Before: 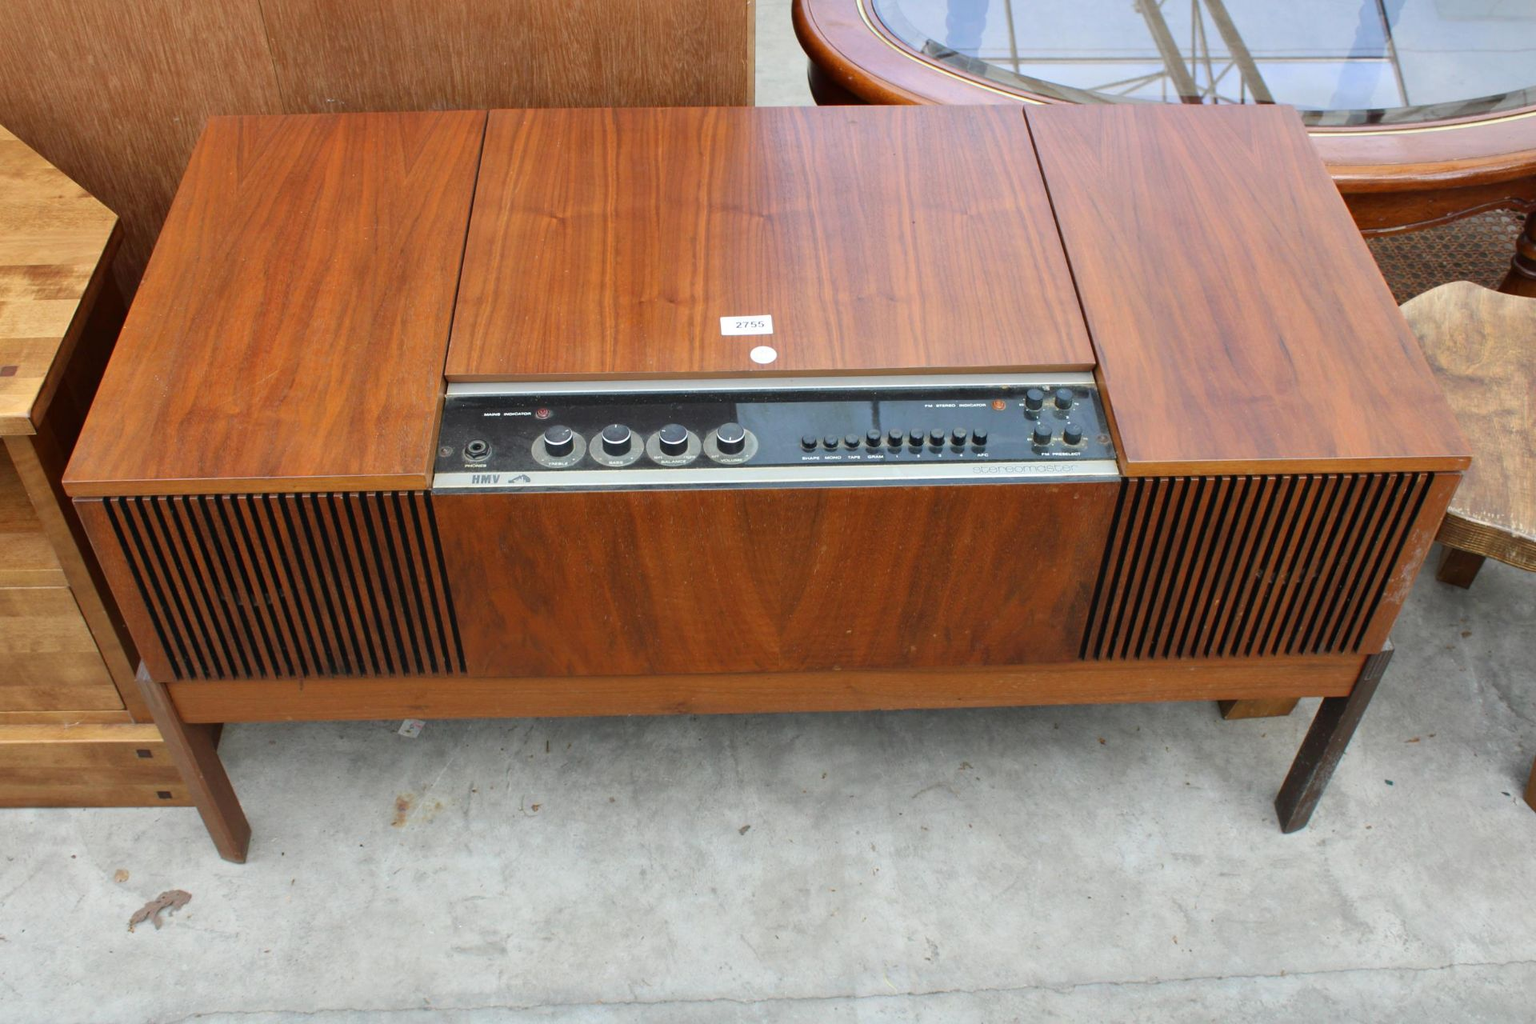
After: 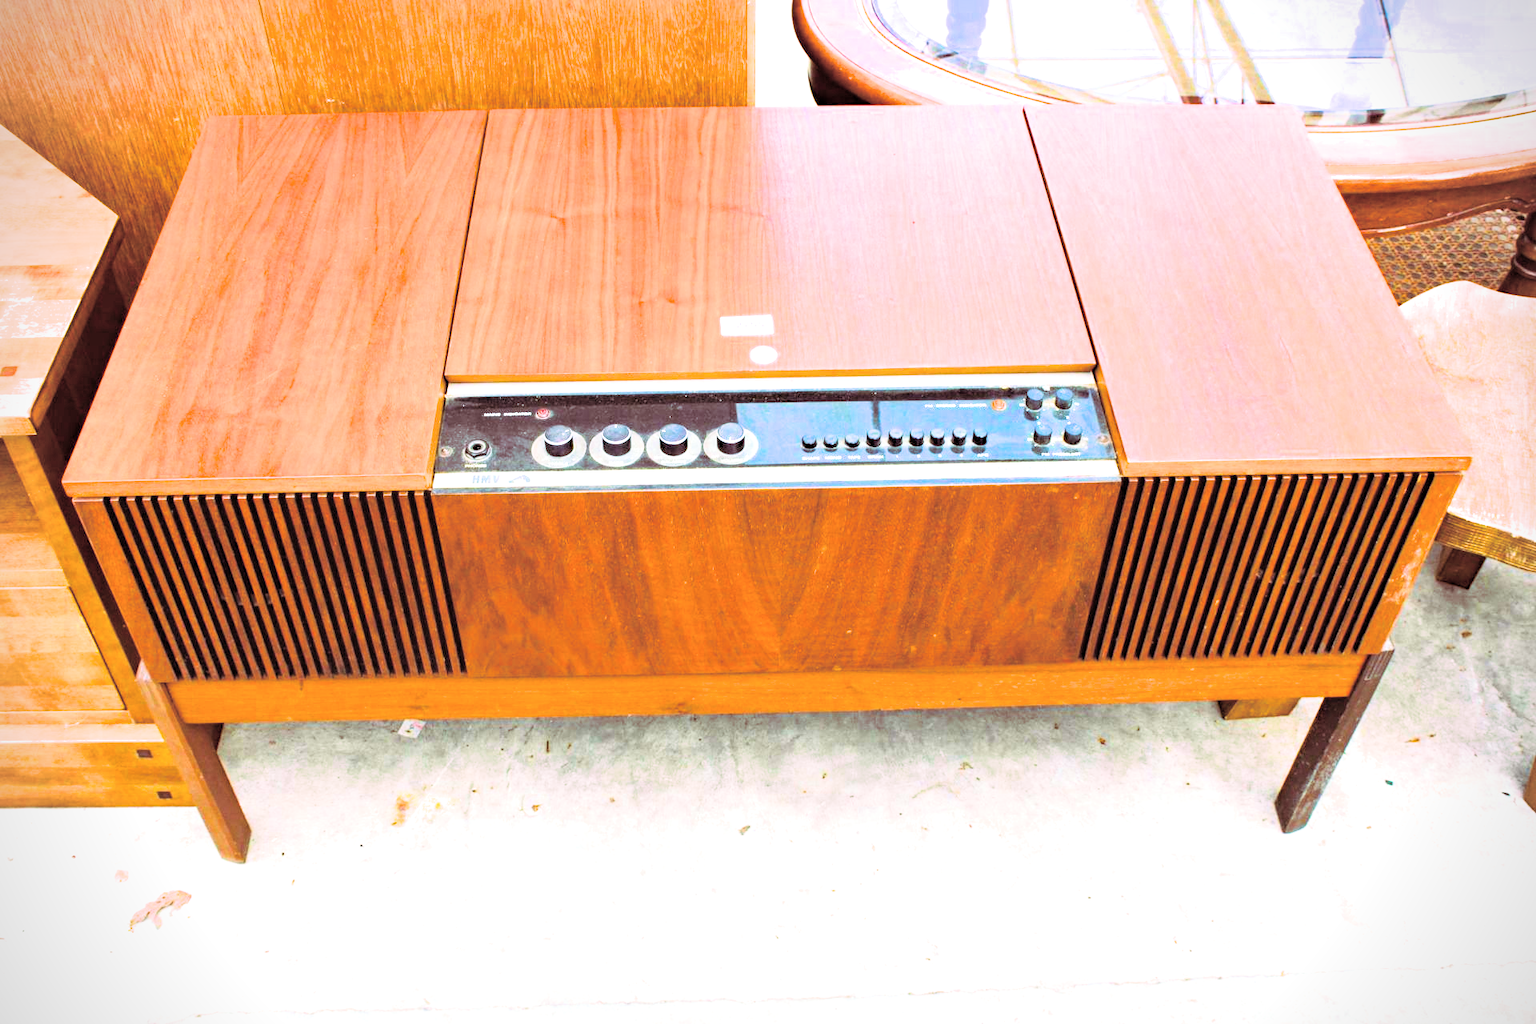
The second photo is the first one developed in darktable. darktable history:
haze removal: strength 0.29, distance 0.25, compatibility mode true, adaptive false
tone equalizer: on, module defaults
color balance rgb: perceptual saturation grading › global saturation 25%, perceptual brilliance grading › global brilliance 35%, perceptual brilliance grading › highlights 50%, perceptual brilliance grading › mid-tones 60%, perceptual brilliance grading › shadows 35%, global vibrance 20%
filmic rgb: black relative exposure -7.65 EV, white relative exposure 4.56 EV, hardness 3.61, color science v6 (2022)
contrast brightness saturation: brightness 0.15
local contrast: highlights 100%, shadows 100%, detail 120%, midtone range 0.2
split-toning: highlights › hue 298.8°, highlights › saturation 0.73, compress 41.76%
vignetting: fall-off start 91.19%
